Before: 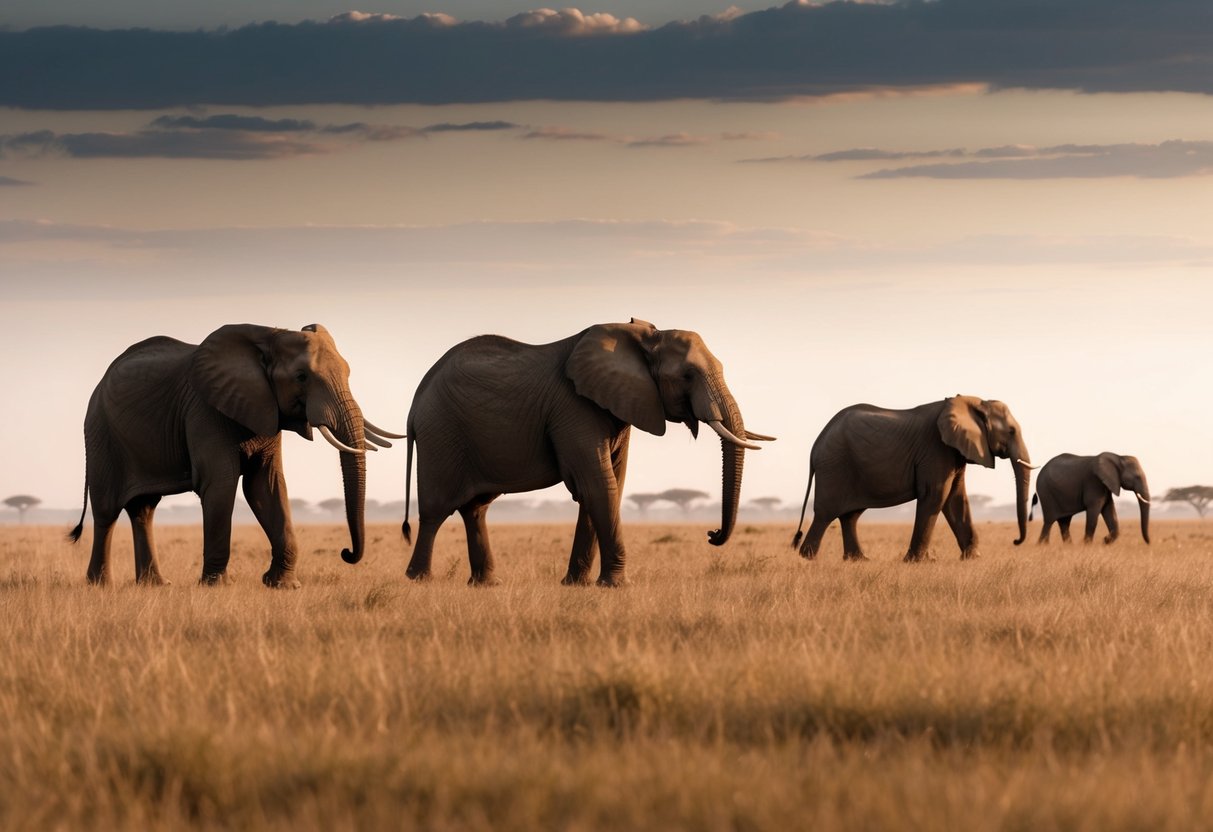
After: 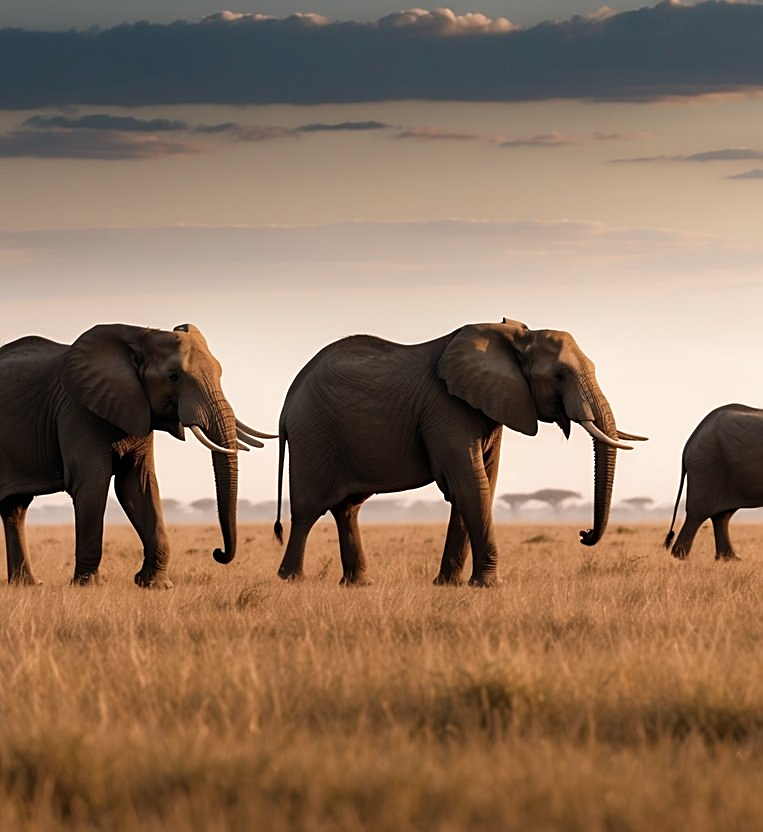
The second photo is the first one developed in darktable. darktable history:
crop: left 10.587%, right 26.486%
sharpen: on, module defaults
